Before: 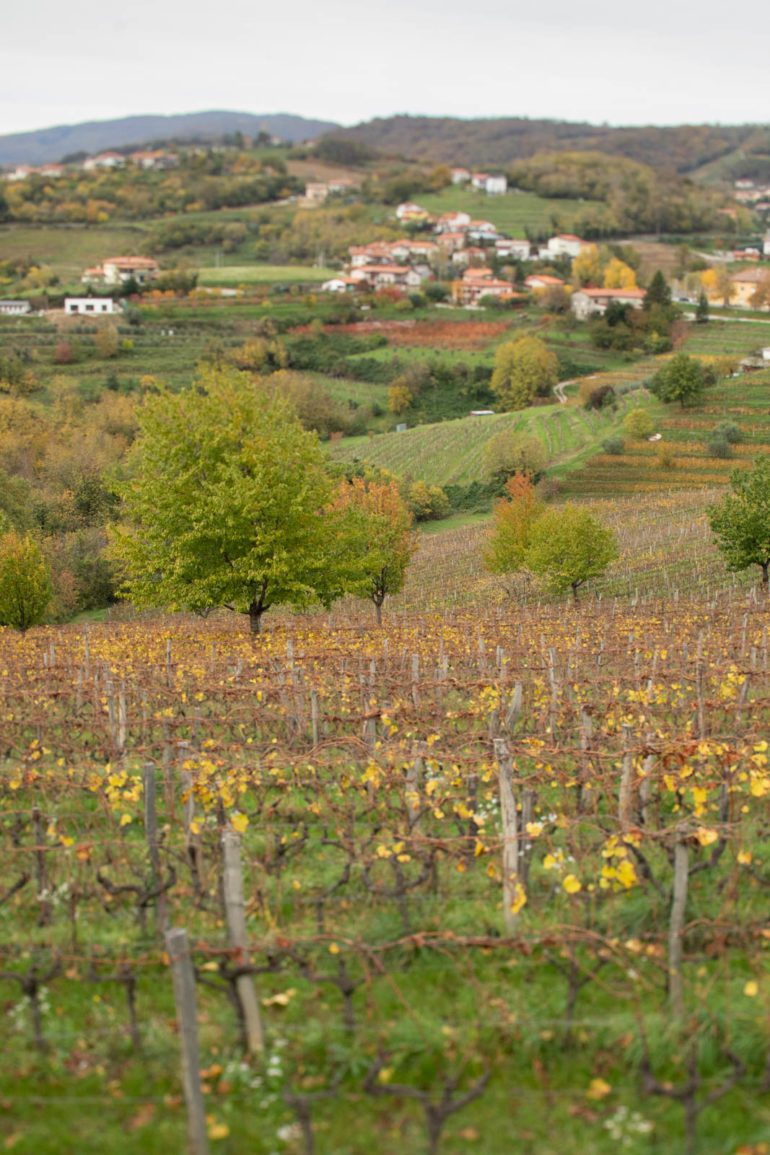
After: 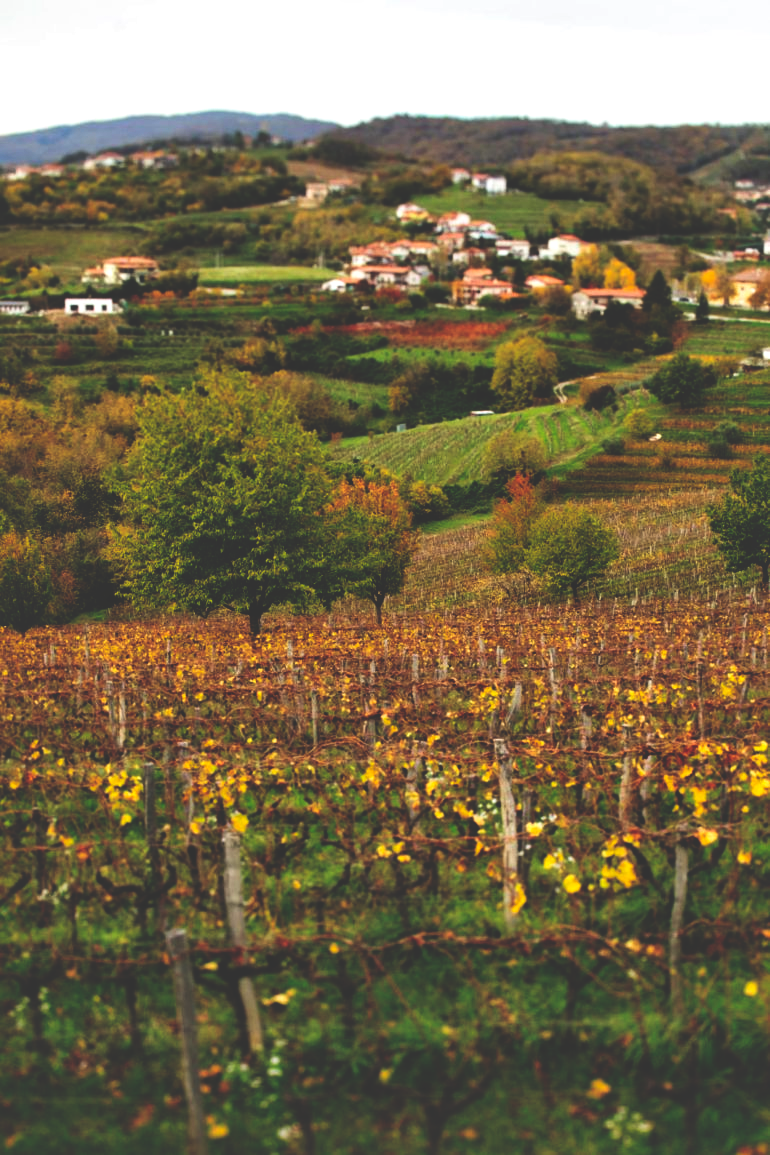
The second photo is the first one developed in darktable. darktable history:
base curve: curves: ch0 [(0, 0.036) (0.083, 0.04) (0.804, 1)], preserve colors none
white balance: emerald 1
local contrast: mode bilateral grid, contrast 20, coarseness 50, detail 120%, midtone range 0.2
